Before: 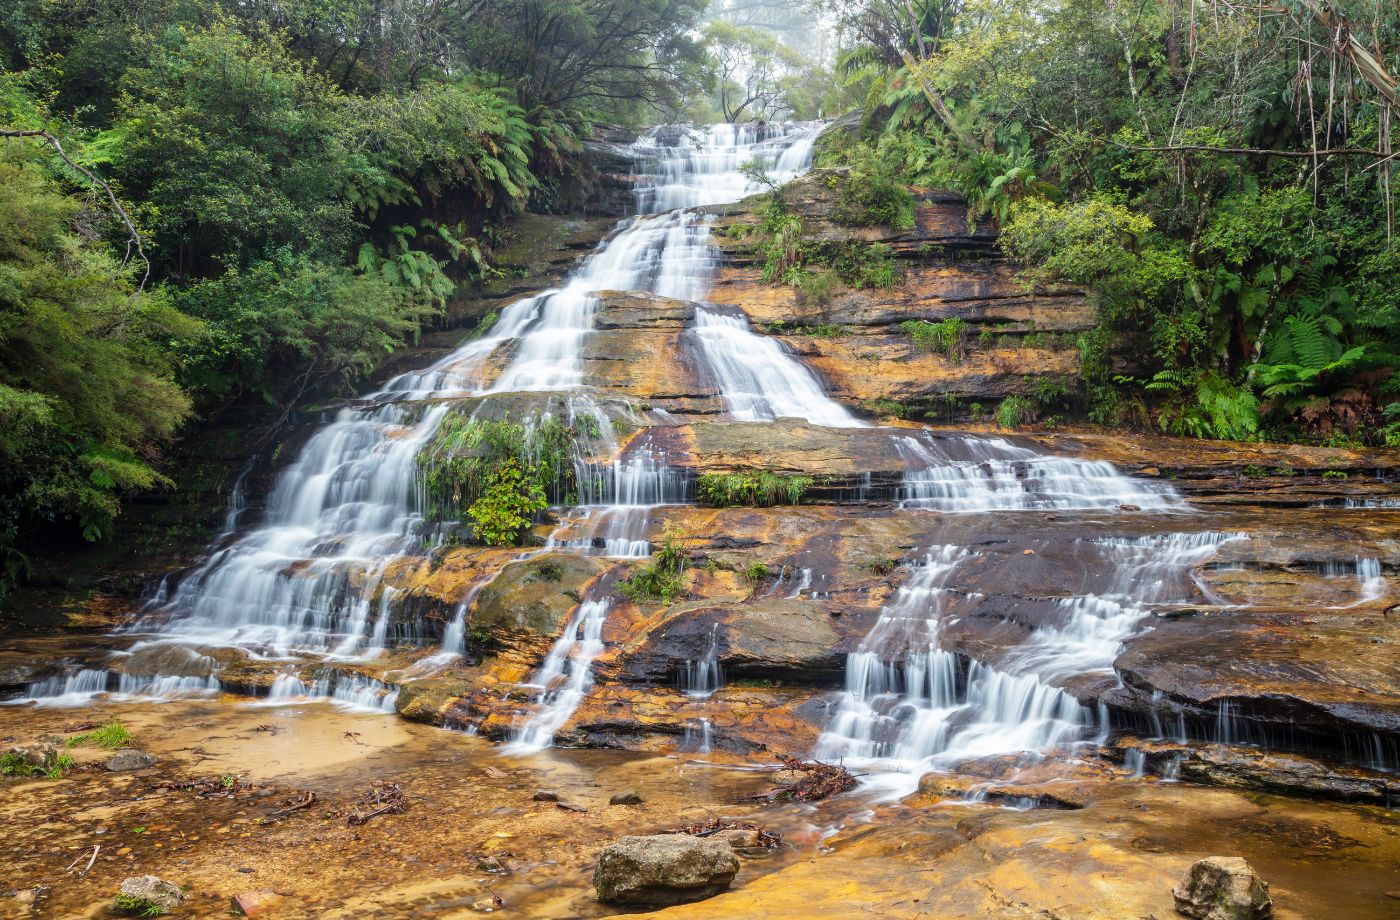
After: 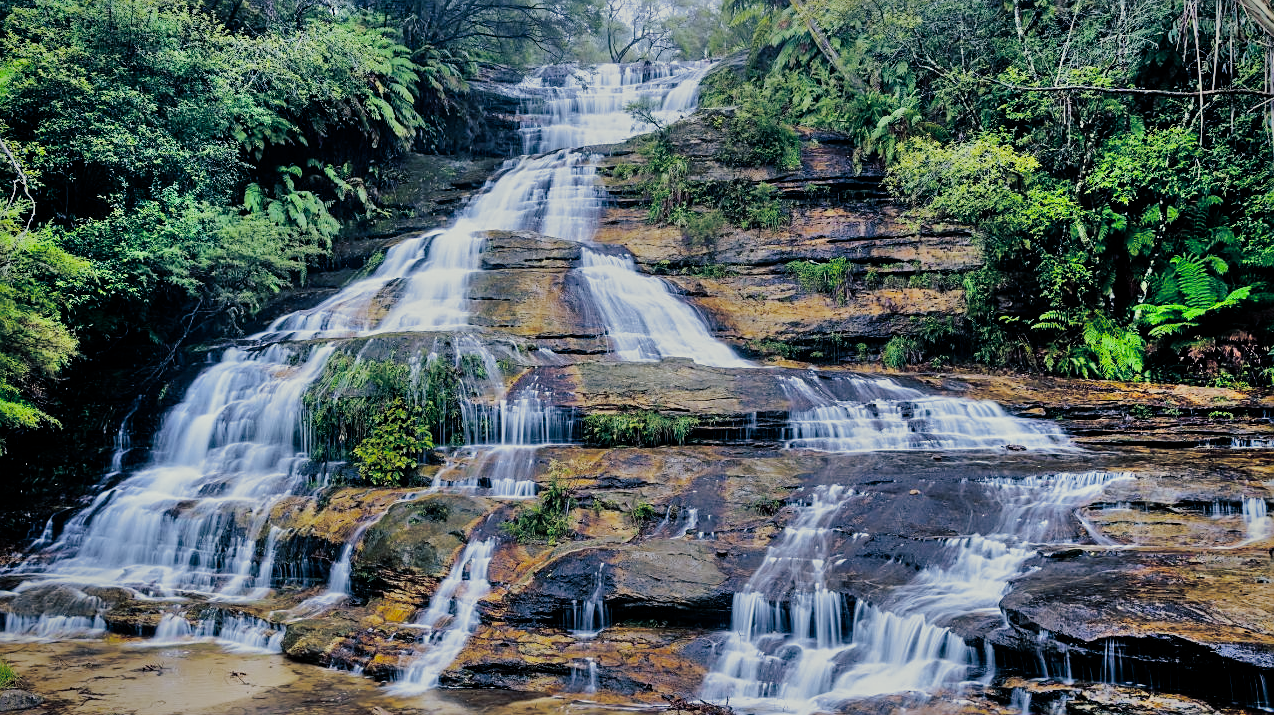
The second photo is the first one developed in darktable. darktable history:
white balance: red 0.948, green 1.02, blue 1.176
filmic rgb: middle gray luminance 29%, black relative exposure -10.3 EV, white relative exposure 5.5 EV, threshold 6 EV, target black luminance 0%, hardness 3.95, latitude 2.04%, contrast 1.132, highlights saturation mix 5%, shadows ↔ highlights balance 15.11%, add noise in highlights 0, preserve chrominance no, color science v3 (2019), use custom middle-gray values true, iterations of high-quality reconstruction 0, contrast in highlights soft, enable highlight reconstruction true
sharpen: on, module defaults
crop: left 8.155%, top 6.611%, bottom 15.385%
split-toning: shadows › hue 216°, shadows › saturation 1, highlights › hue 57.6°, balance -33.4
vignetting: saturation 0, unbound false
shadows and highlights: shadows 75, highlights -60.85, soften with gaussian
